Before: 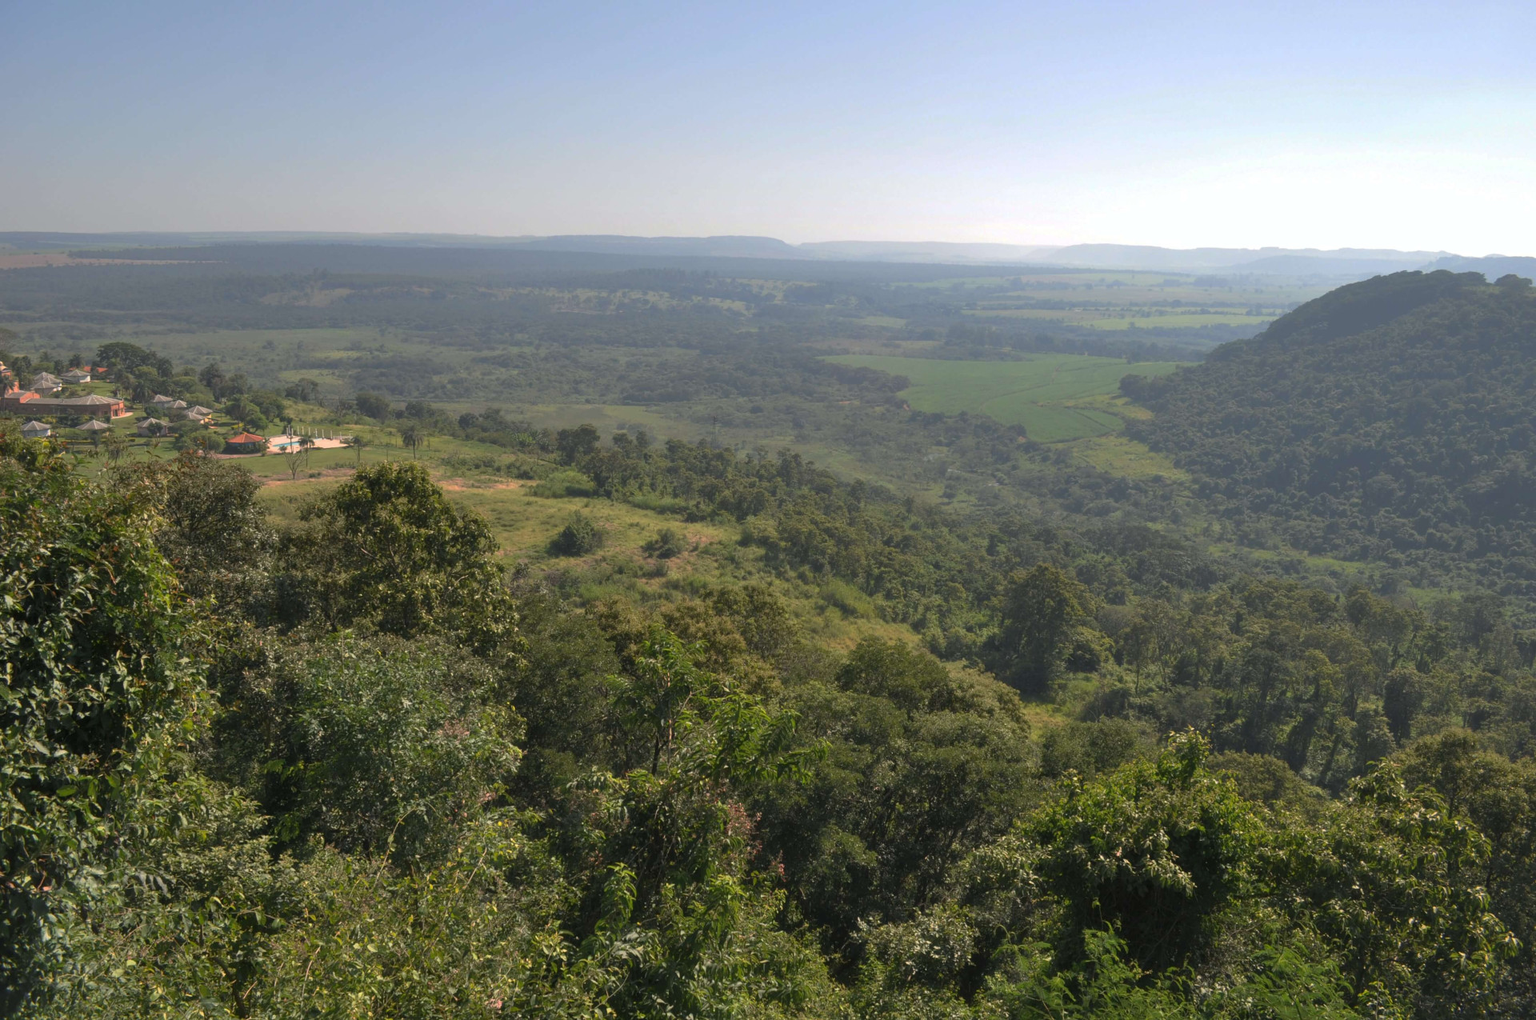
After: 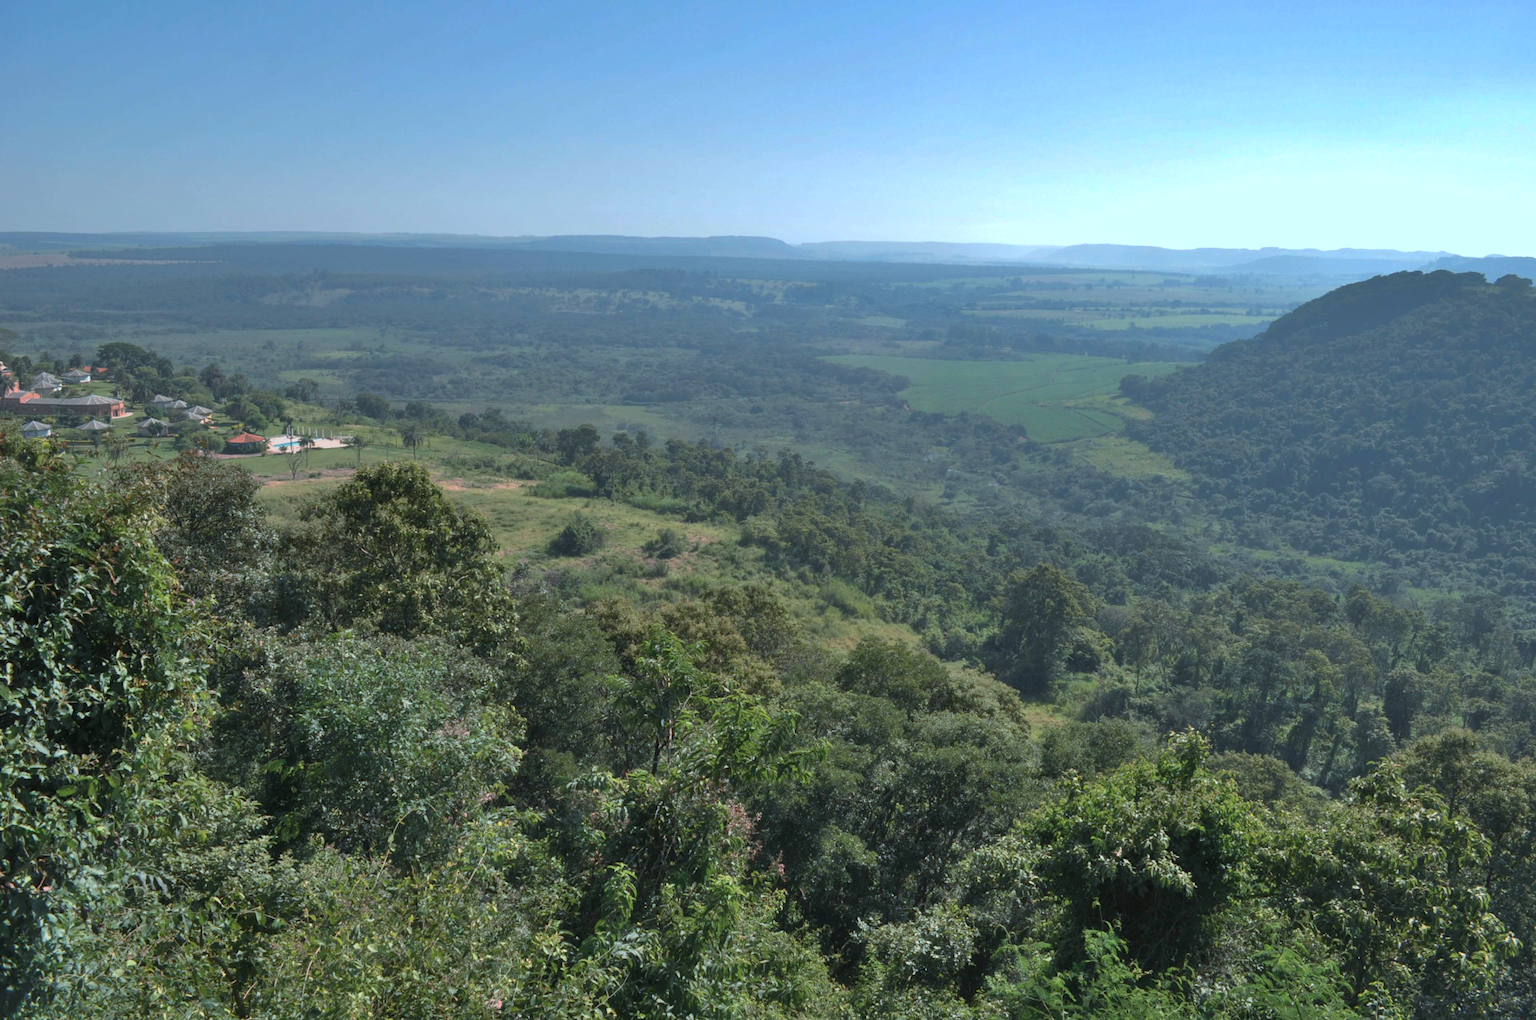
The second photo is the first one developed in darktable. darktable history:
shadows and highlights: low approximation 0.01, soften with gaussian
color correction: highlights a* -9.63, highlights b* -21.94
